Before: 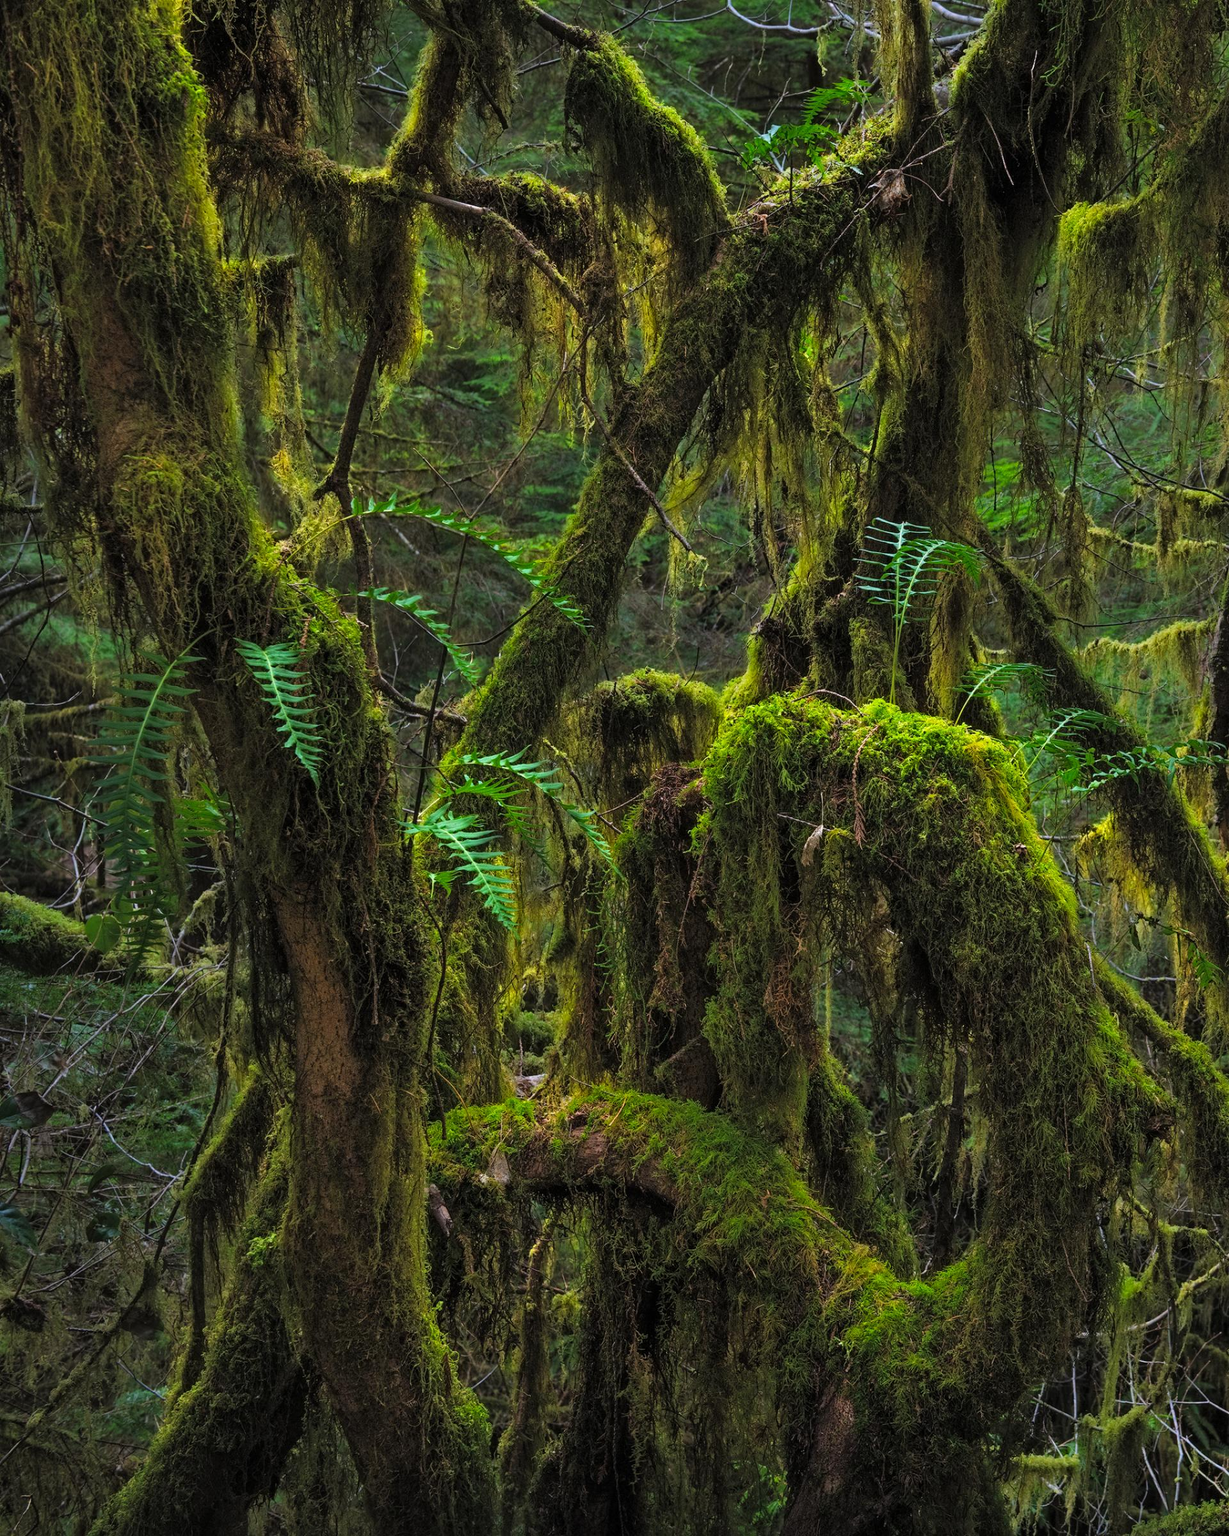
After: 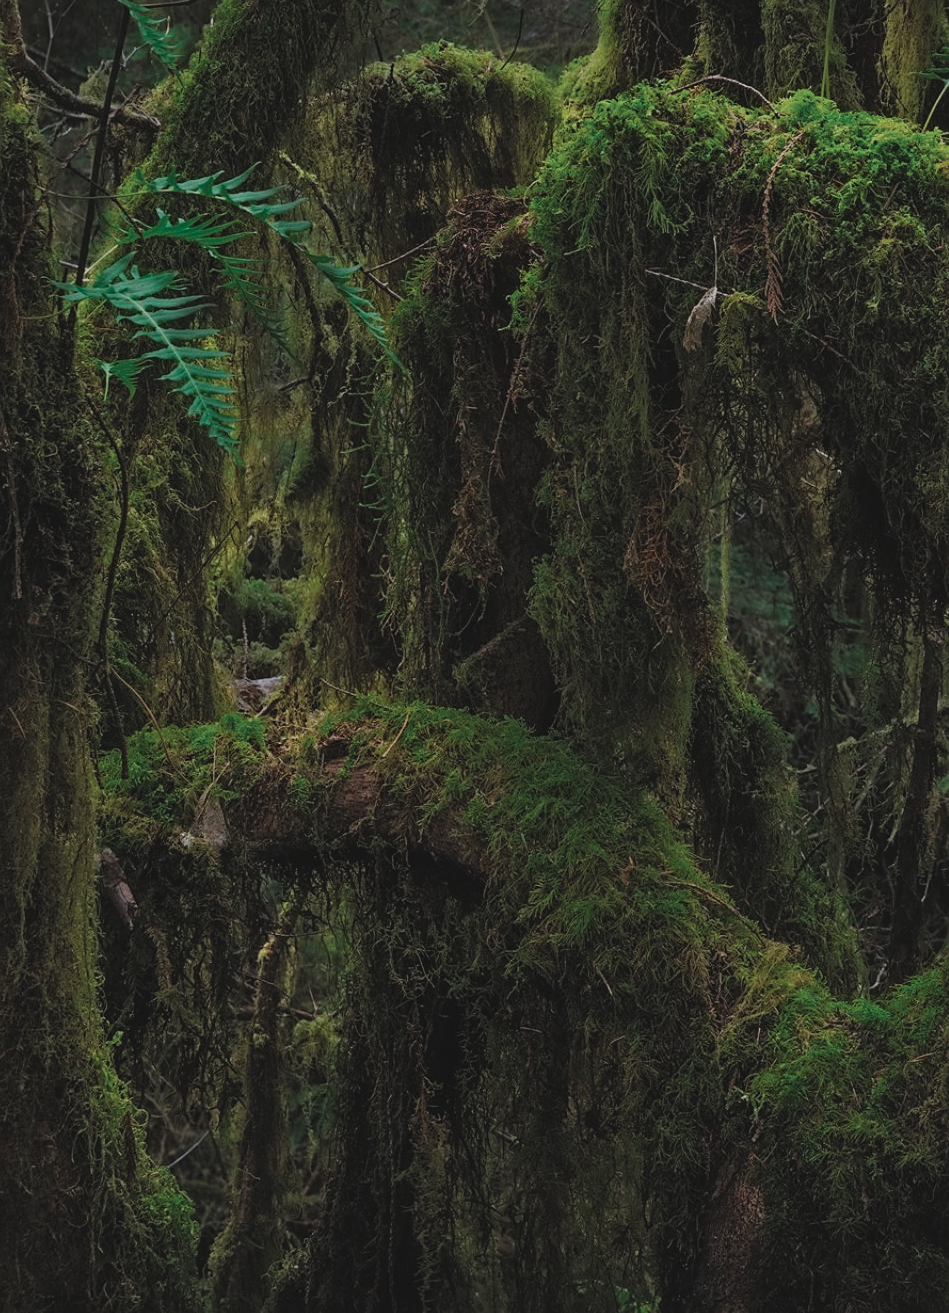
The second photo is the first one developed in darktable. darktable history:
color zones: curves: ch0 [(0, 0.5) (0.125, 0.4) (0.25, 0.5) (0.375, 0.4) (0.5, 0.4) (0.625, 0.35) (0.75, 0.35) (0.875, 0.5)]; ch1 [(0, 0.35) (0.125, 0.45) (0.25, 0.35) (0.375, 0.35) (0.5, 0.35) (0.625, 0.35) (0.75, 0.45) (0.875, 0.35)]; ch2 [(0, 0.6) (0.125, 0.5) (0.25, 0.5) (0.375, 0.6) (0.5, 0.6) (0.625, 0.5) (0.75, 0.5) (0.875, 0.5)]
crop: left 29.672%, top 41.786%, right 20.851%, bottom 3.487%
sharpen: amount 0.2
exposure: black level correction -0.016, exposure -1.018 EV, compensate highlight preservation false
